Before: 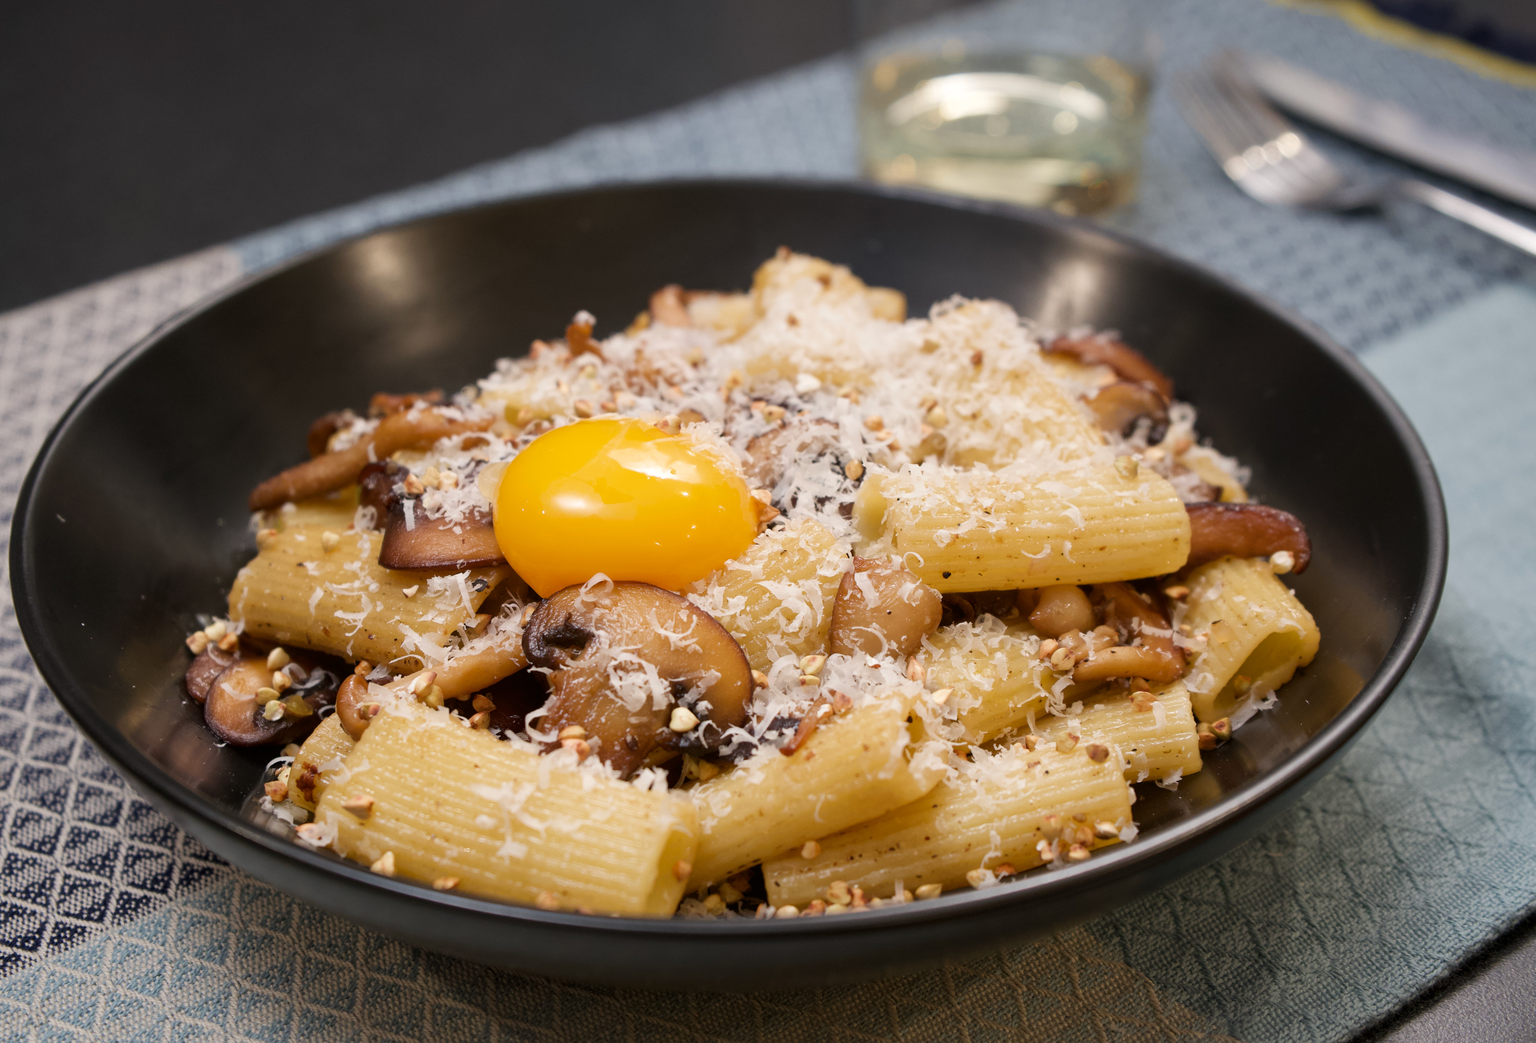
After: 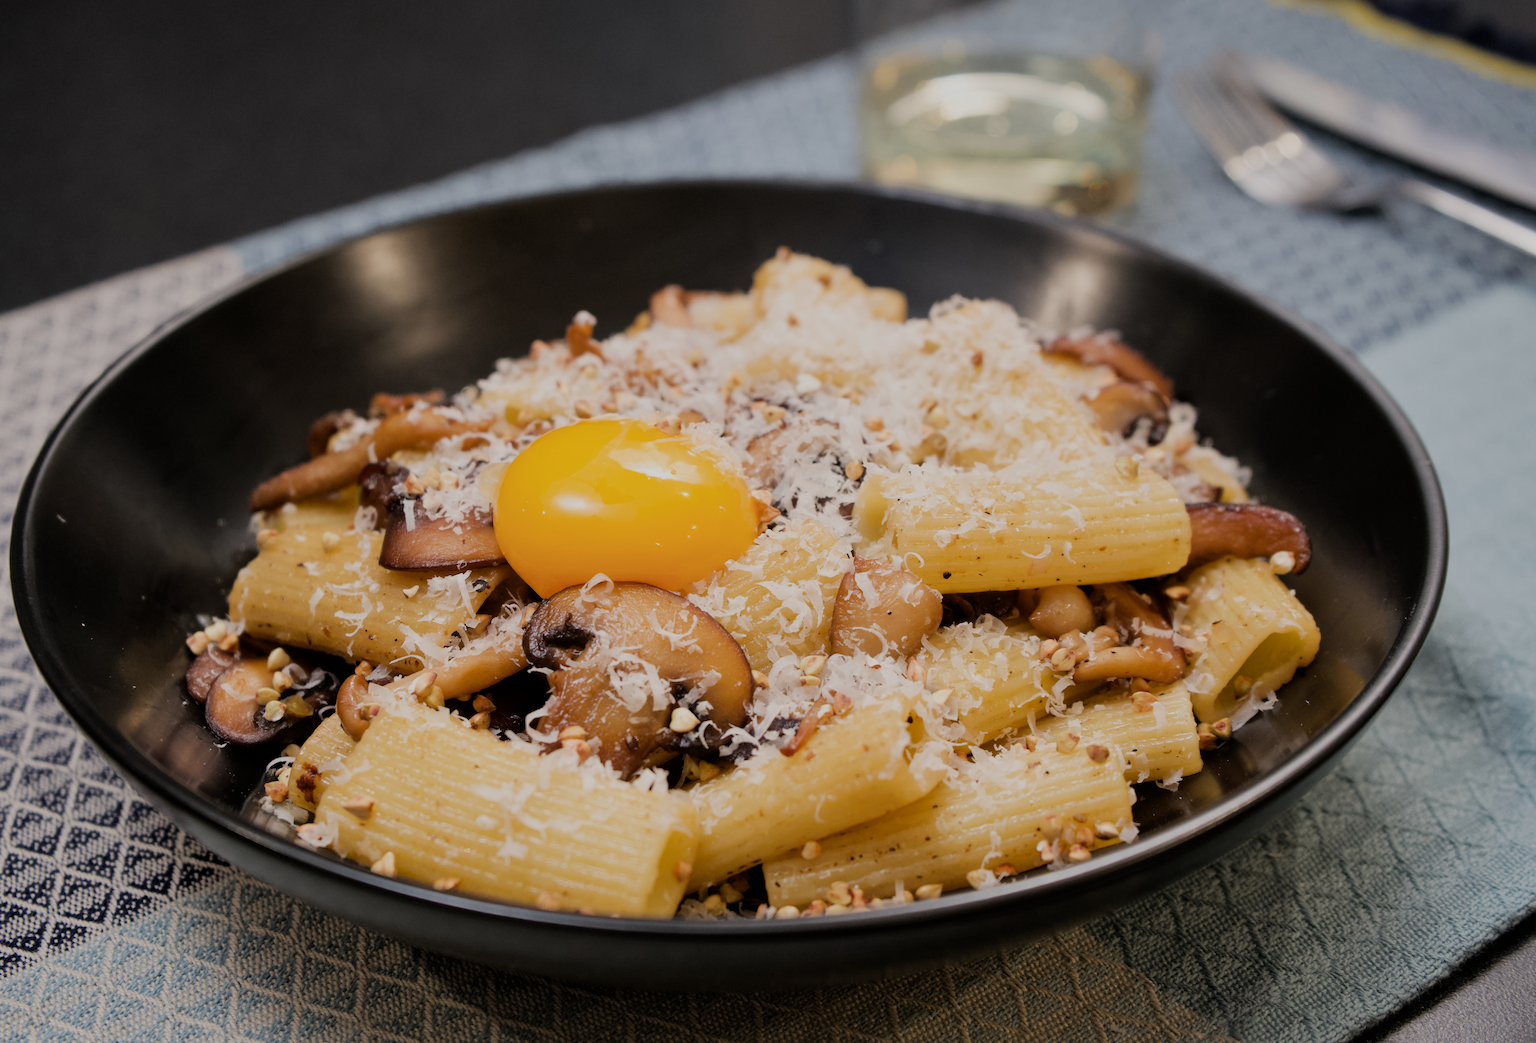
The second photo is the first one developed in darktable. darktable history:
filmic rgb: black relative exposure -7.32 EV, white relative exposure 5.09 EV, hardness 3.2
shadows and highlights: shadows 20.55, highlights -20.99, soften with gaussian
